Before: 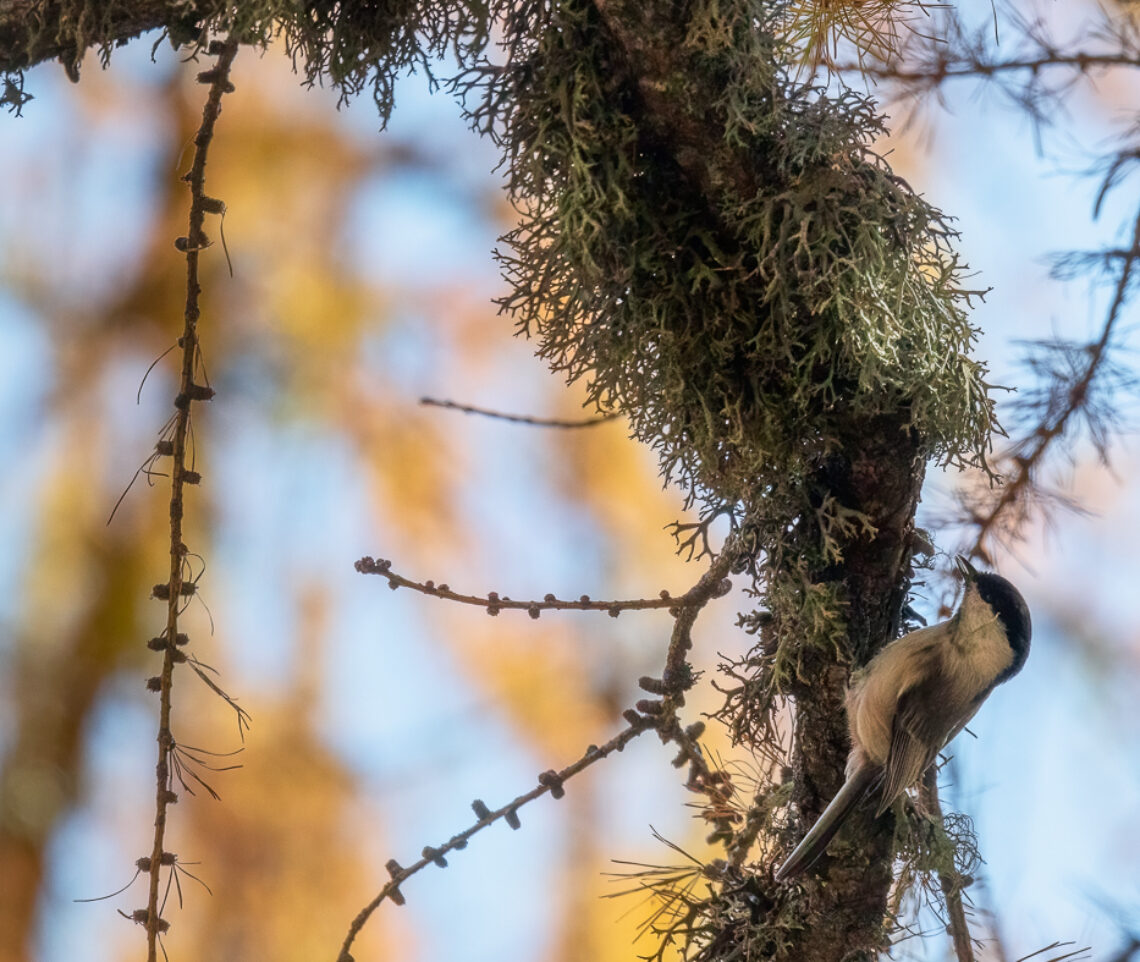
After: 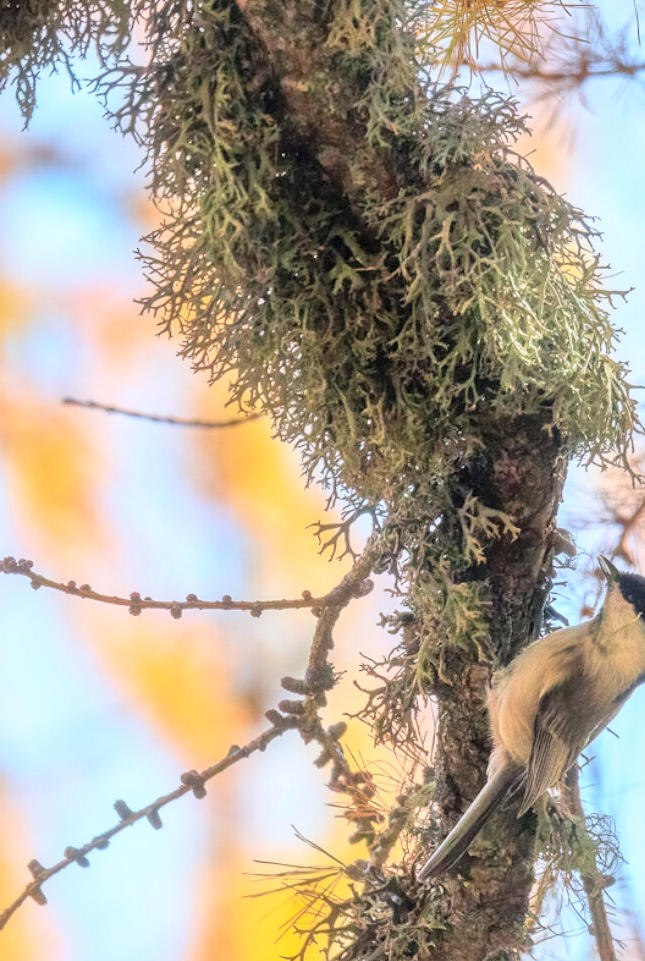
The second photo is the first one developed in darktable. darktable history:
exposure: black level correction 0, exposure 1.1 EV, compensate exposure bias true, compensate highlight preservation false
global tonemap: drago (0.7, 100)
local contrast: mode bilateral grid, contrast 20, coarseness 50, detail 120%, midtone range 0.2
crop: left 31.458%, top 0%, right 11.876%
